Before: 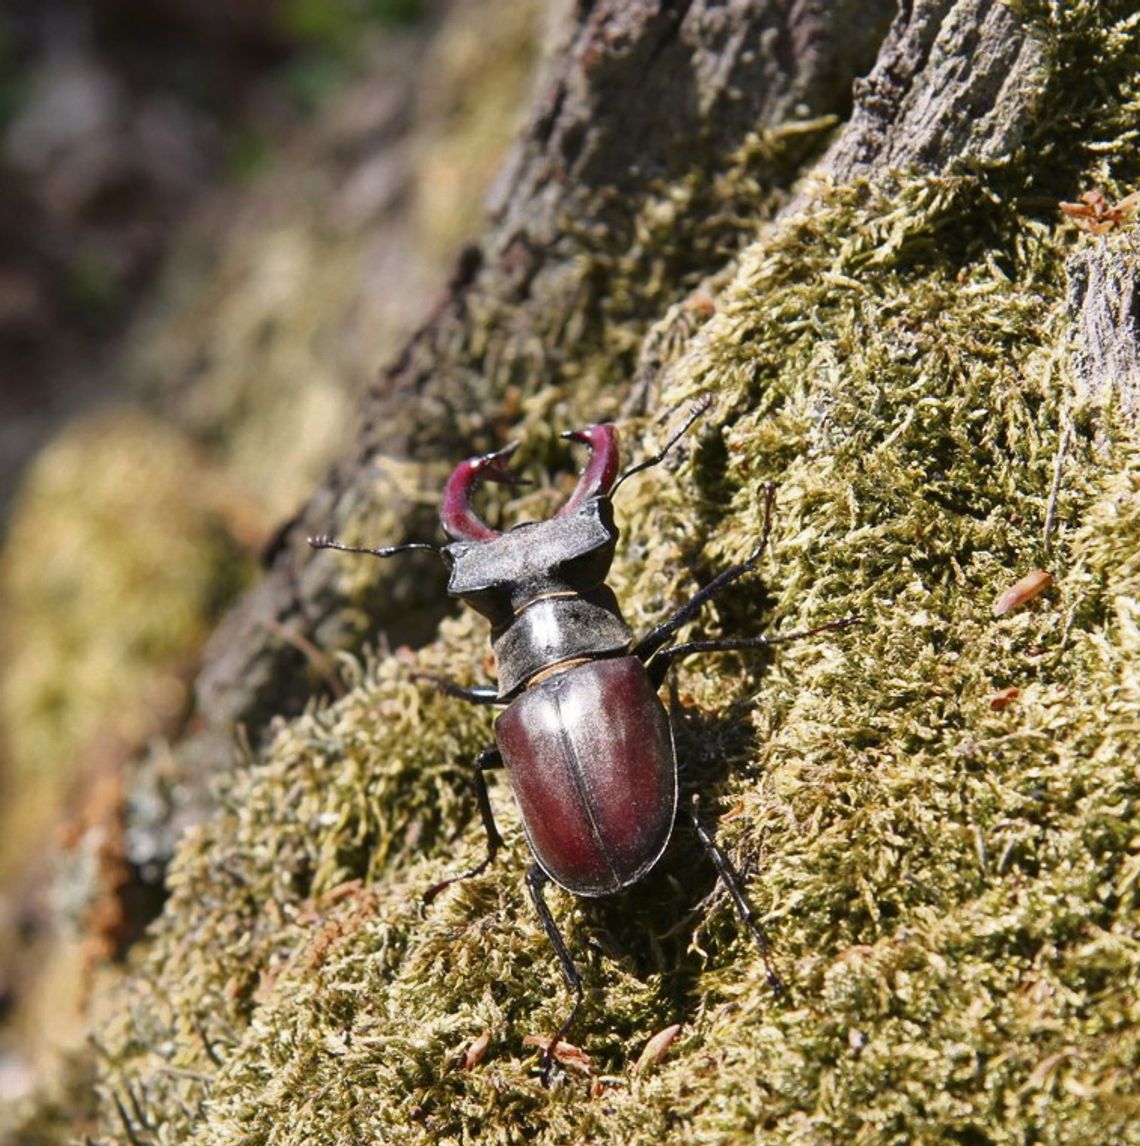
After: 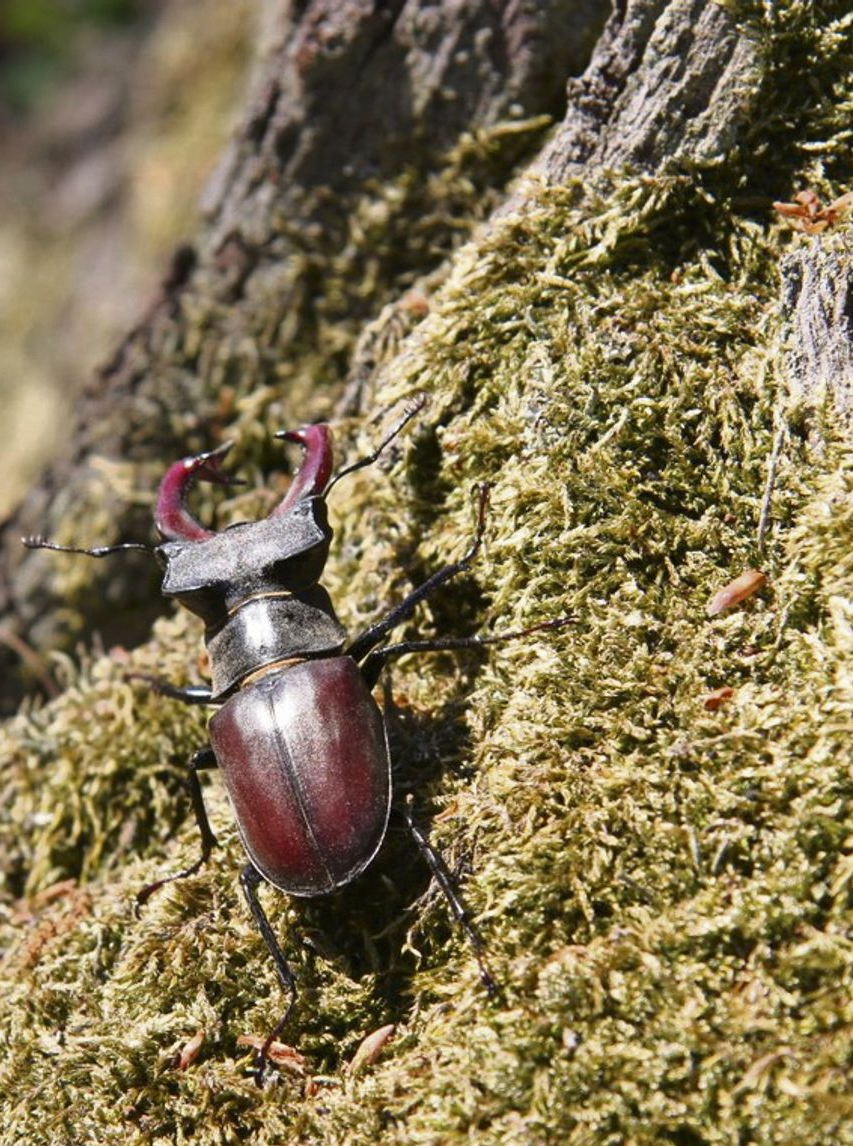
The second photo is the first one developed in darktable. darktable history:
crop and rotate: left 25.091%
